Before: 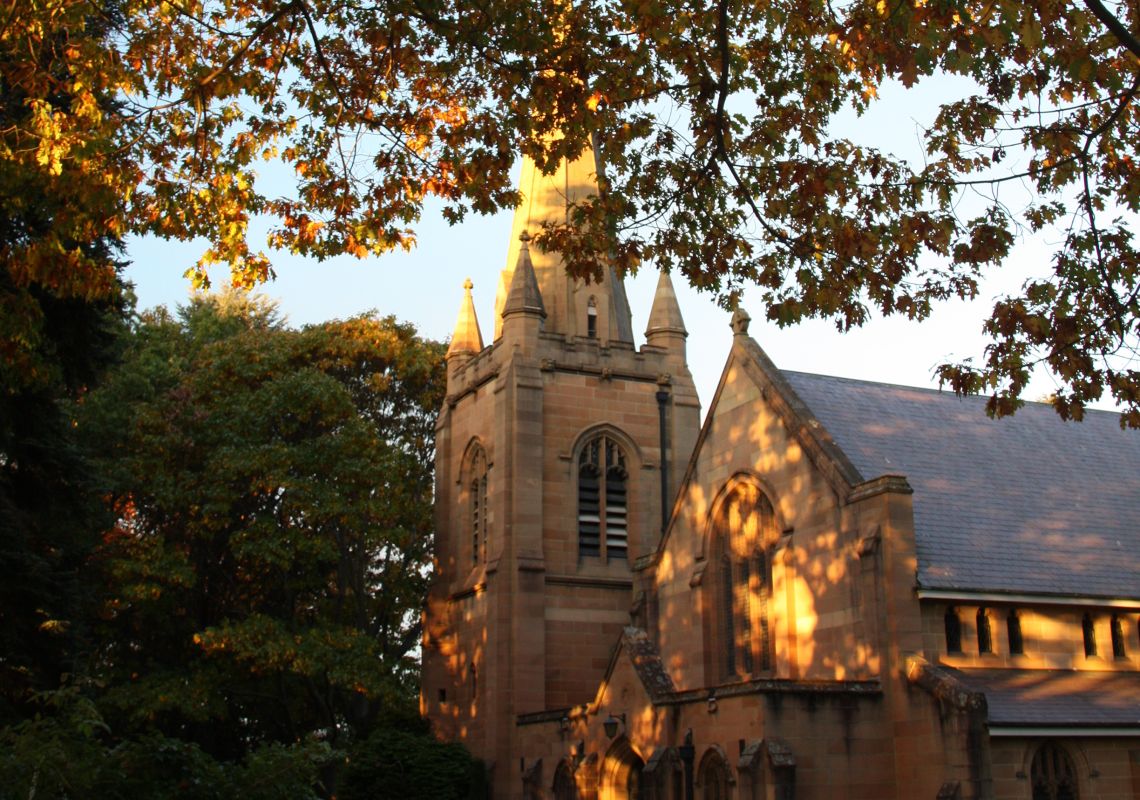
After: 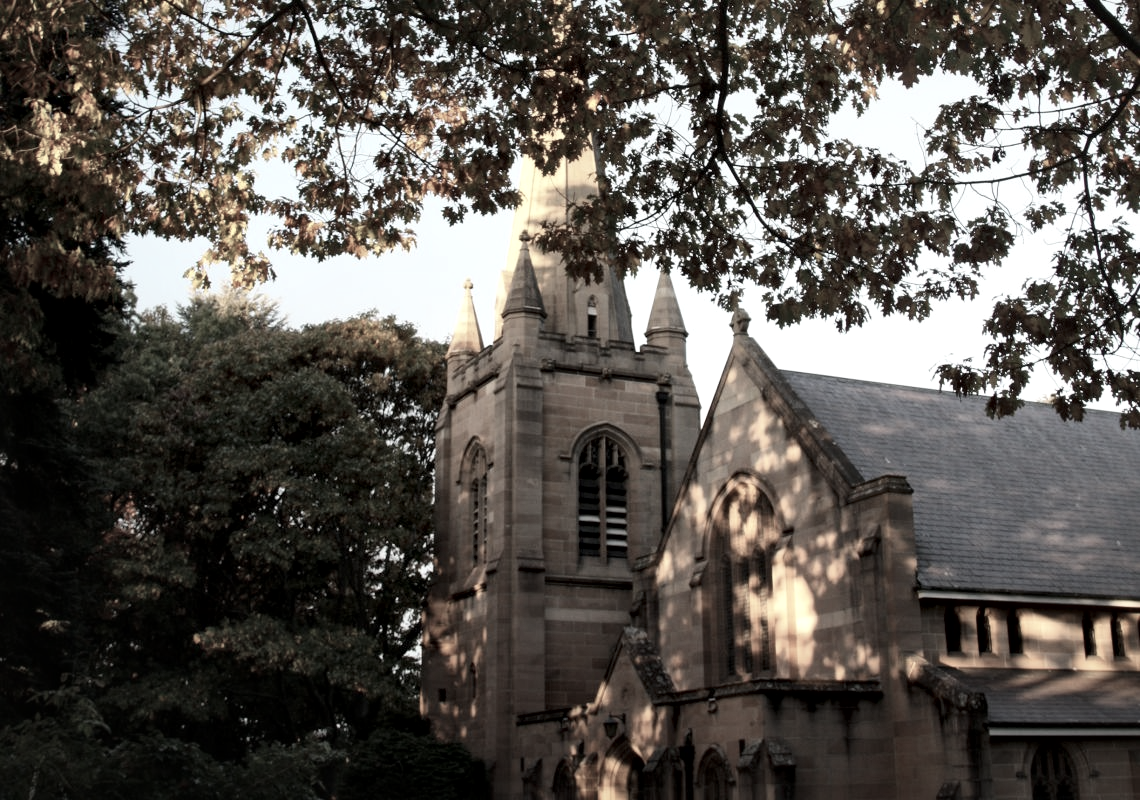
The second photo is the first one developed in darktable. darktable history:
color zones: curves: ch1 [(0, 0.153) (0.143, 0.15) (0.286, 0.151) (0.429, 0.152) (0.571, 0.152) (0.714, 0.151) (0.857, 0.151) (1, 0.153)]
tone curve: curves: ch0 [(0, 0) (0.003, 0.01) (0.011, 0.015) (0.025, 0.023) (0.044, 0.037) (0.069, 0.055) (0.1, 0.08) (0.136, 0.114) (0.177, 0.155) (0.224, 0.201) (0.277, 0.254) (0.335, 0.319) (0.399, 0.387) (0.468, 0.459) (0.543, 0.544) (0.623, 0.634) (0.709, 0.731) (0.801, 0.827) (0.898, 0.921) (1, 1)], color space Lab, independent channels, preserve colors none
local contrast: mode bilateral grid, contrast 25, coarseness 60, detail 151%, midtone range 0.2
